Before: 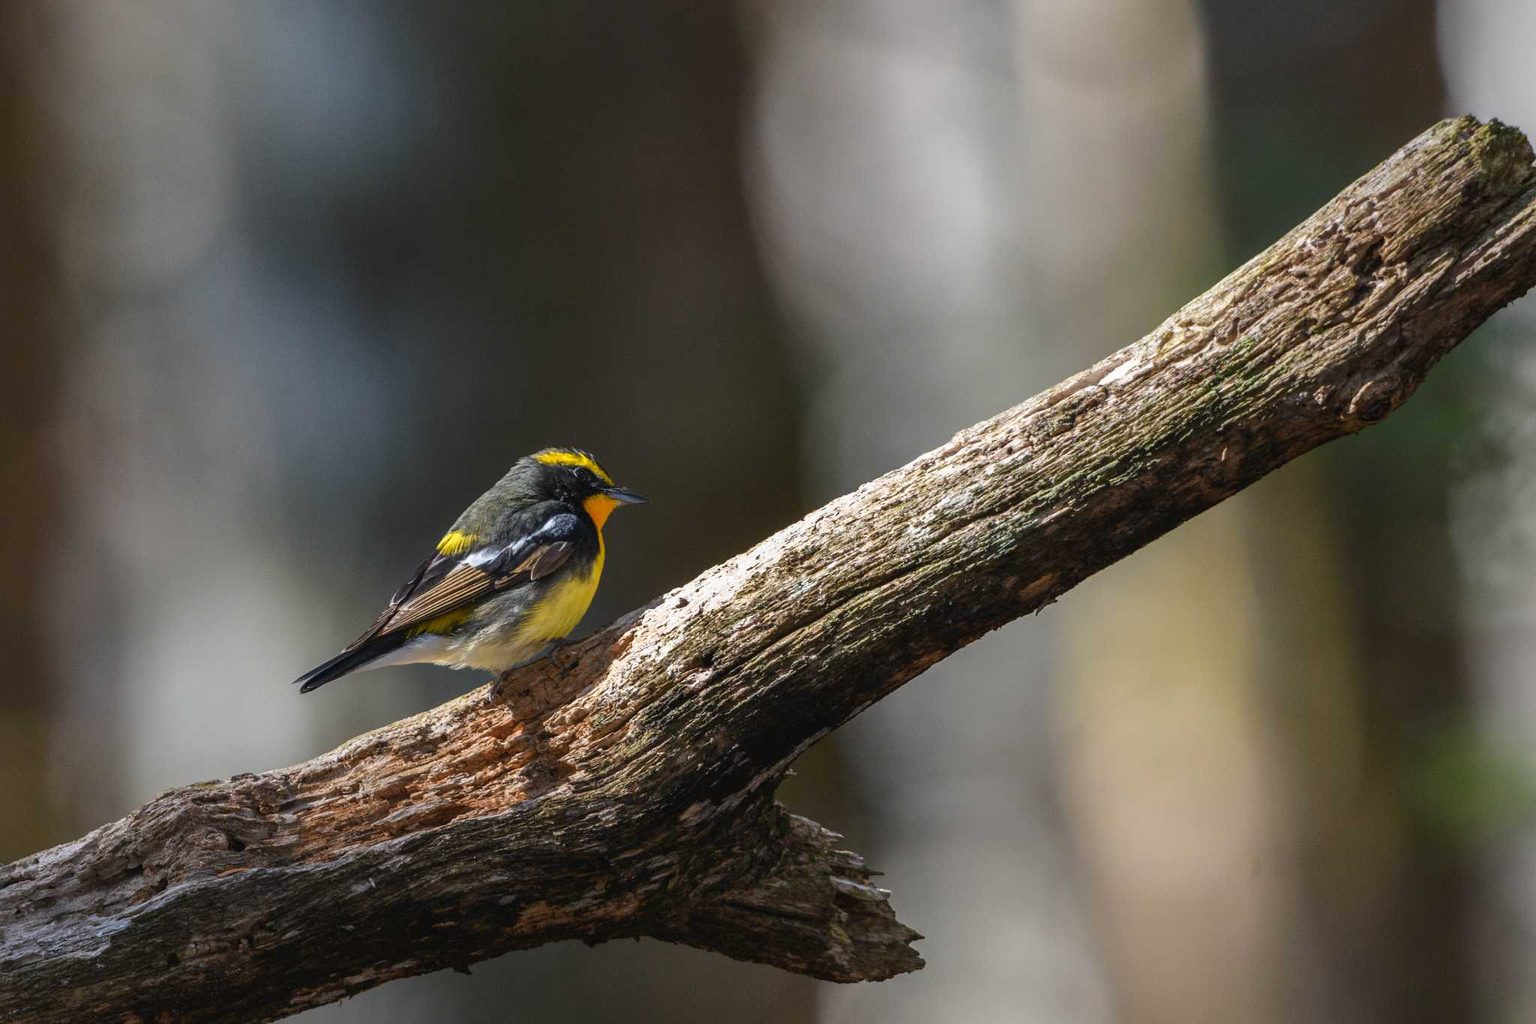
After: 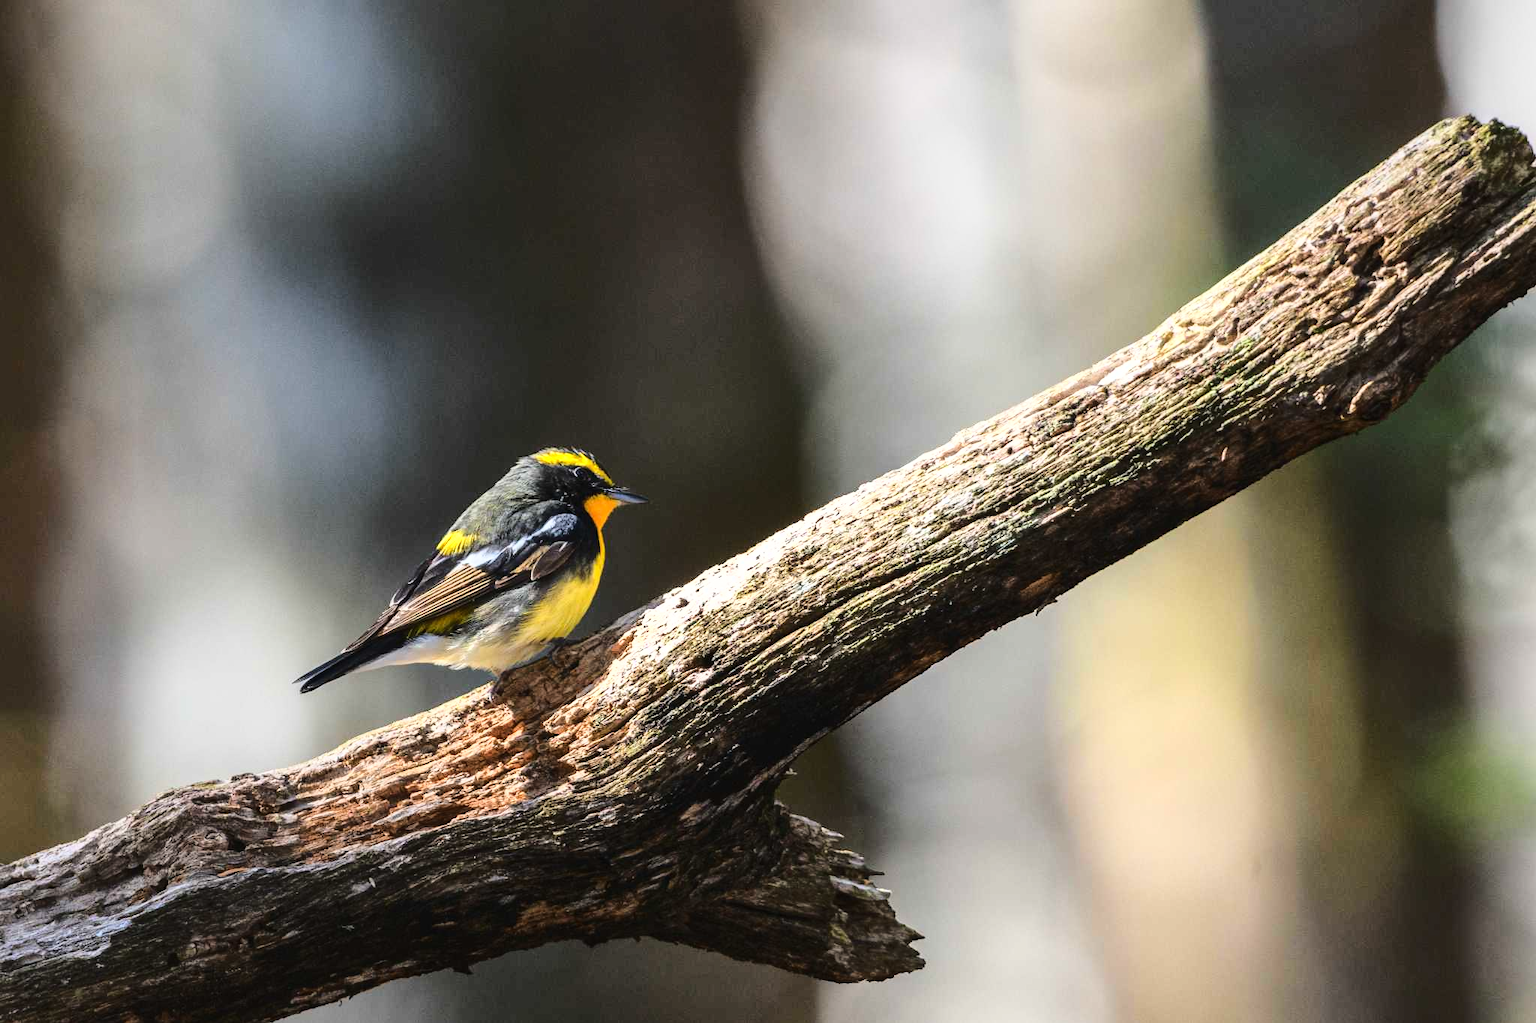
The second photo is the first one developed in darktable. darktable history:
base curve: curves: ch0 [(0, 0) (0.028, 0.03) (0.105, 0.232) (0.387, 0.748) (0.754, 0.968) (1, 1)], exposure shift 0.01, preserve colors average RGB
